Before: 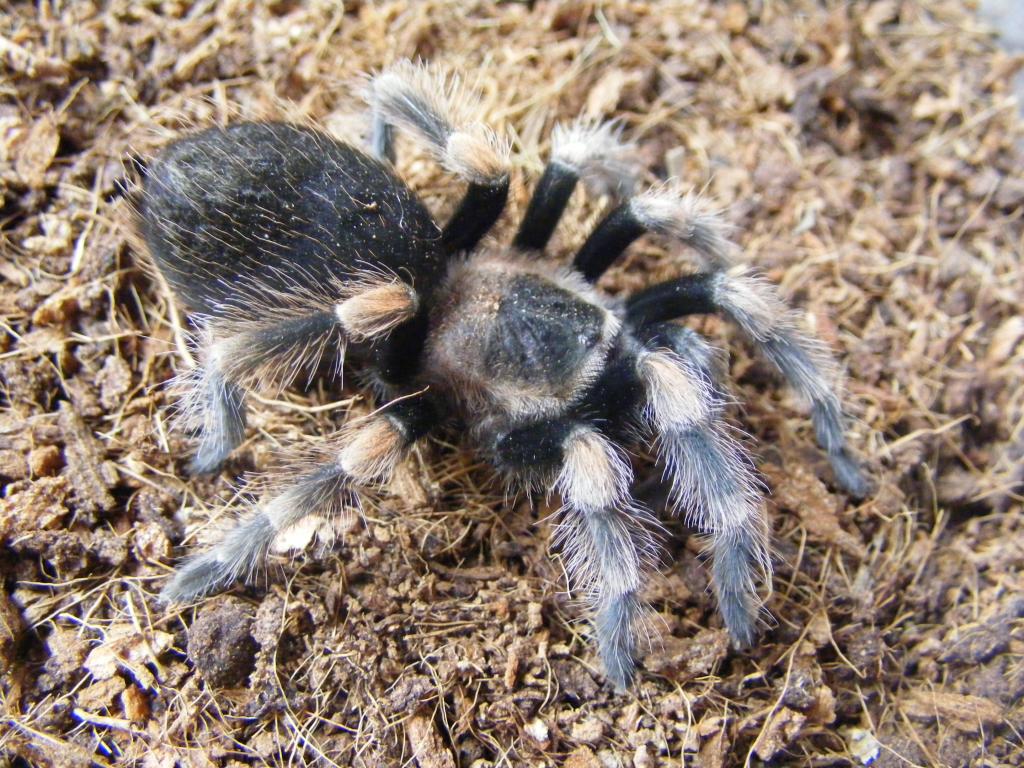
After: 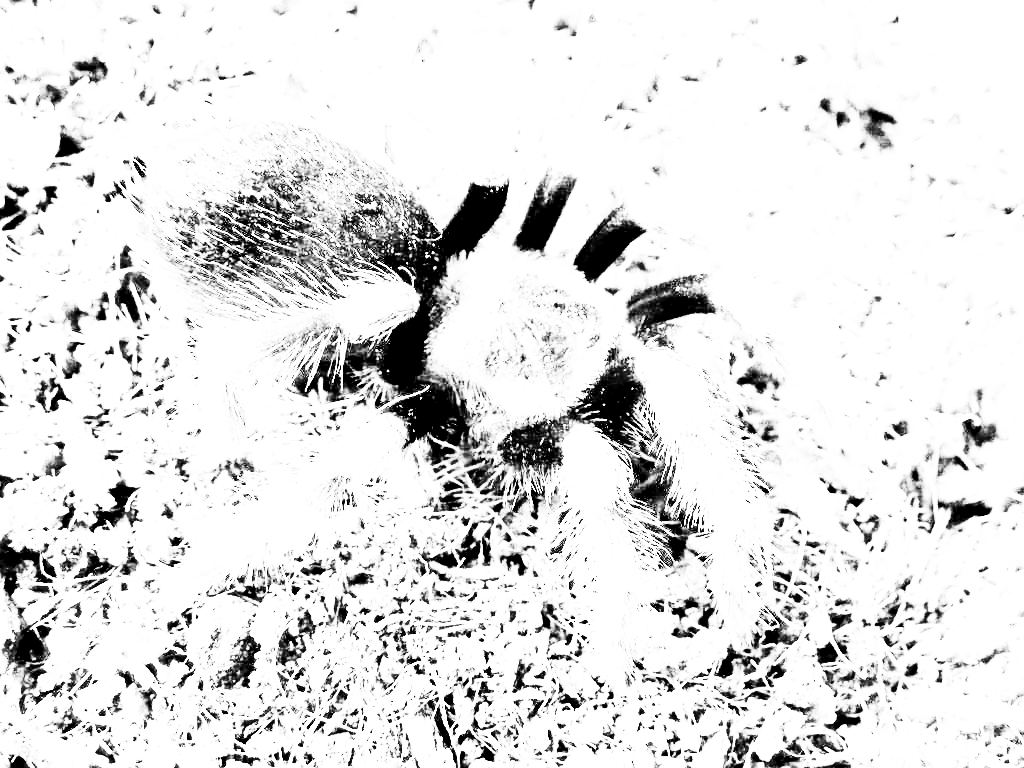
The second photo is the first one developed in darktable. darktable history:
sharpen: on, module defaults
base curve: curves: ch0 [(0, 0) (0.012, 0.01) (0.073, 0.168) (0.31, 0.711) (0.645, 0.957) (1, 1)], preserve colors none
contrast brightness saturation: contrast 0.53, brightness 0.47, saturation -1
exposure: black level correction 0.016, exposure 1.774 EV, compensate highlight preservation false
